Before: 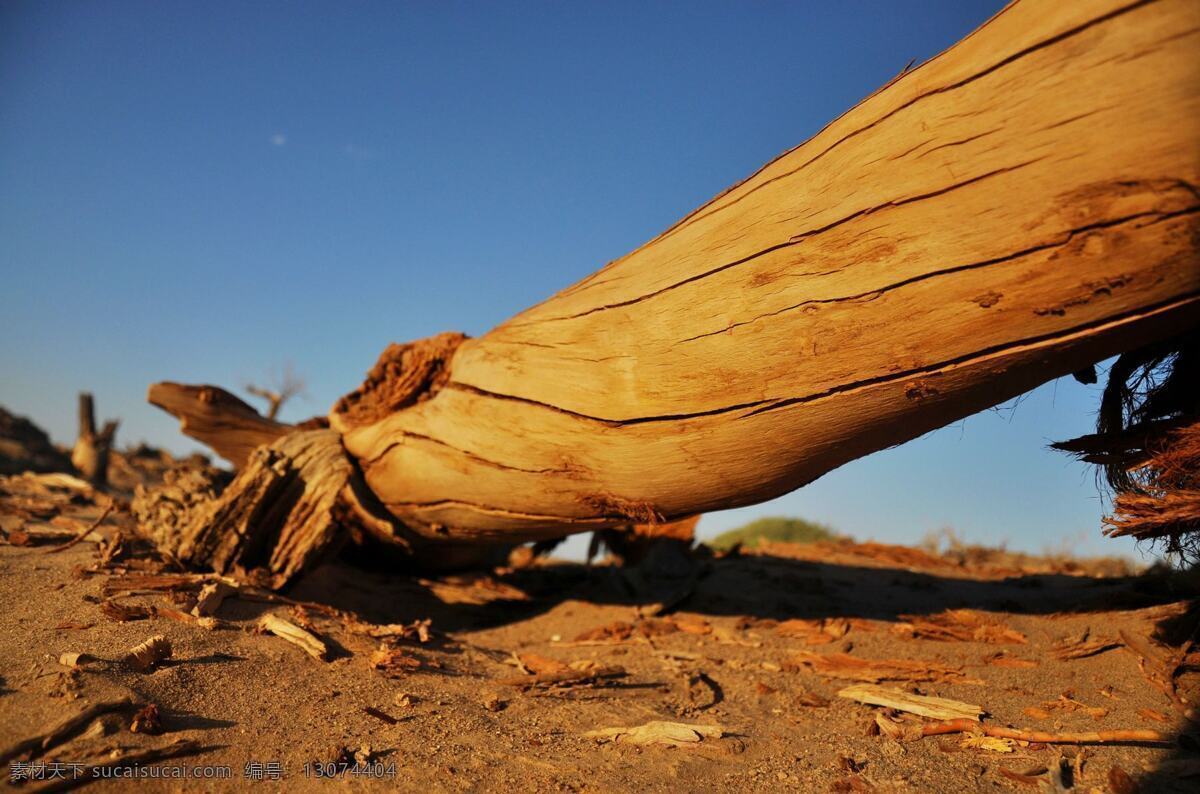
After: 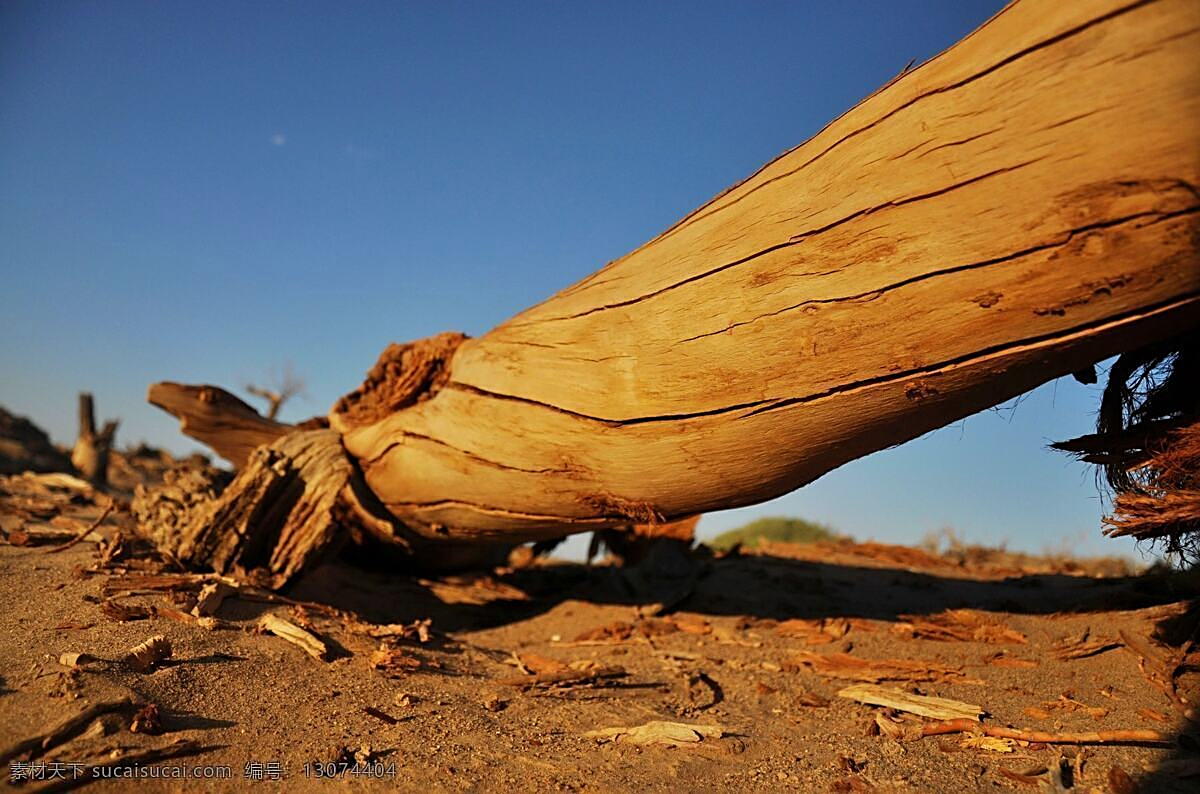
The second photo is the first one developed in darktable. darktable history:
sharpen: on, module defaults
base curve: curves: ch0 [(0, 0) (0.472, 0.455) (1, 1)], exposure shift 0.01, preserve colors none
